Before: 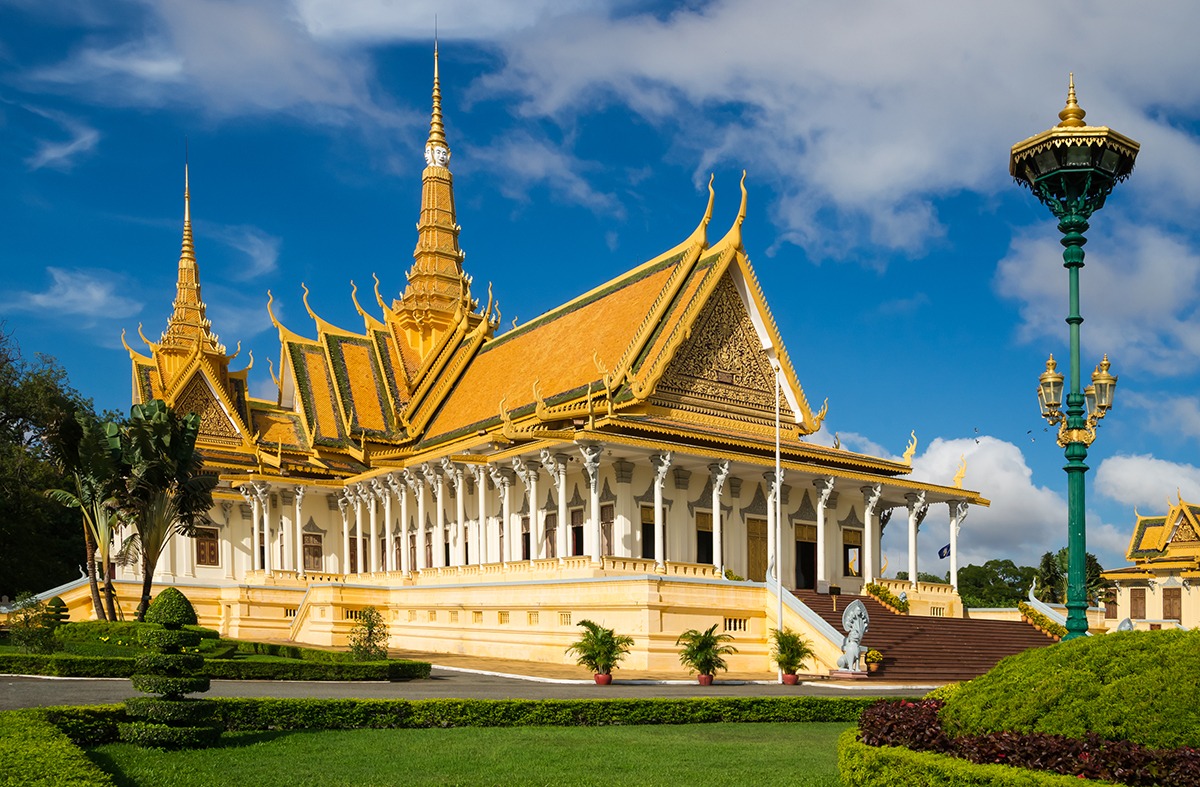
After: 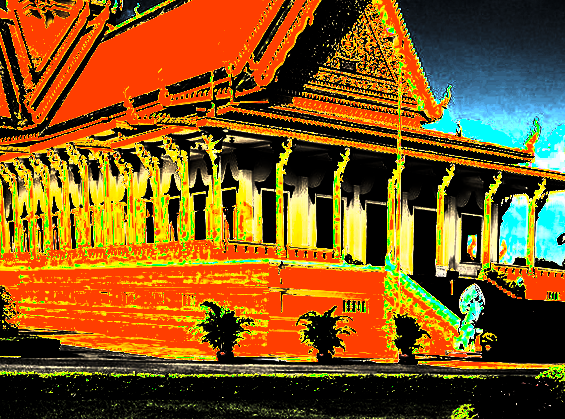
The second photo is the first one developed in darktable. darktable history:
levels: levels [0.721, 0.937, 0.997]
tone equalizer: on, module defaults
crop: left 29.672%, top 41.786%, right 20.851%, bottom 3.487%
shadows and highlights: shadows 29.32, highlights -29.32, low approximation 0.01, soften with gaussian
base curve: exposure shift 0, preserve colors none
exposure: exposure 2.003 EV, compensate highlight preservation false
rotate and perspective: rotation 0.074°, lens shift (vertical) 0.096, lens shift (horizontal) -0.041, crop left 0.043, crop right 0.952, crop top 0.024, crop bottom 0.979
